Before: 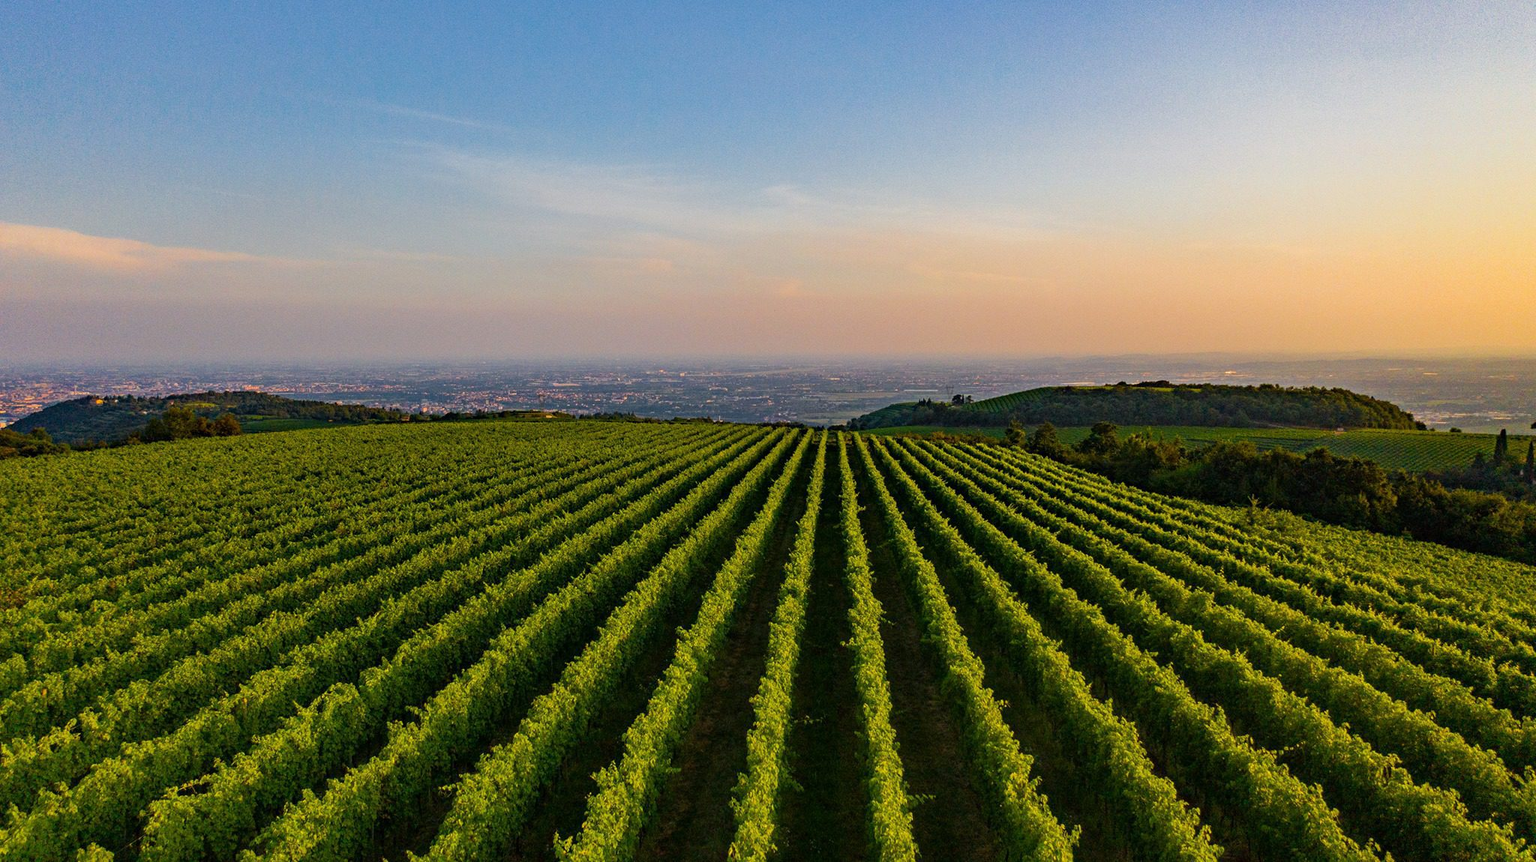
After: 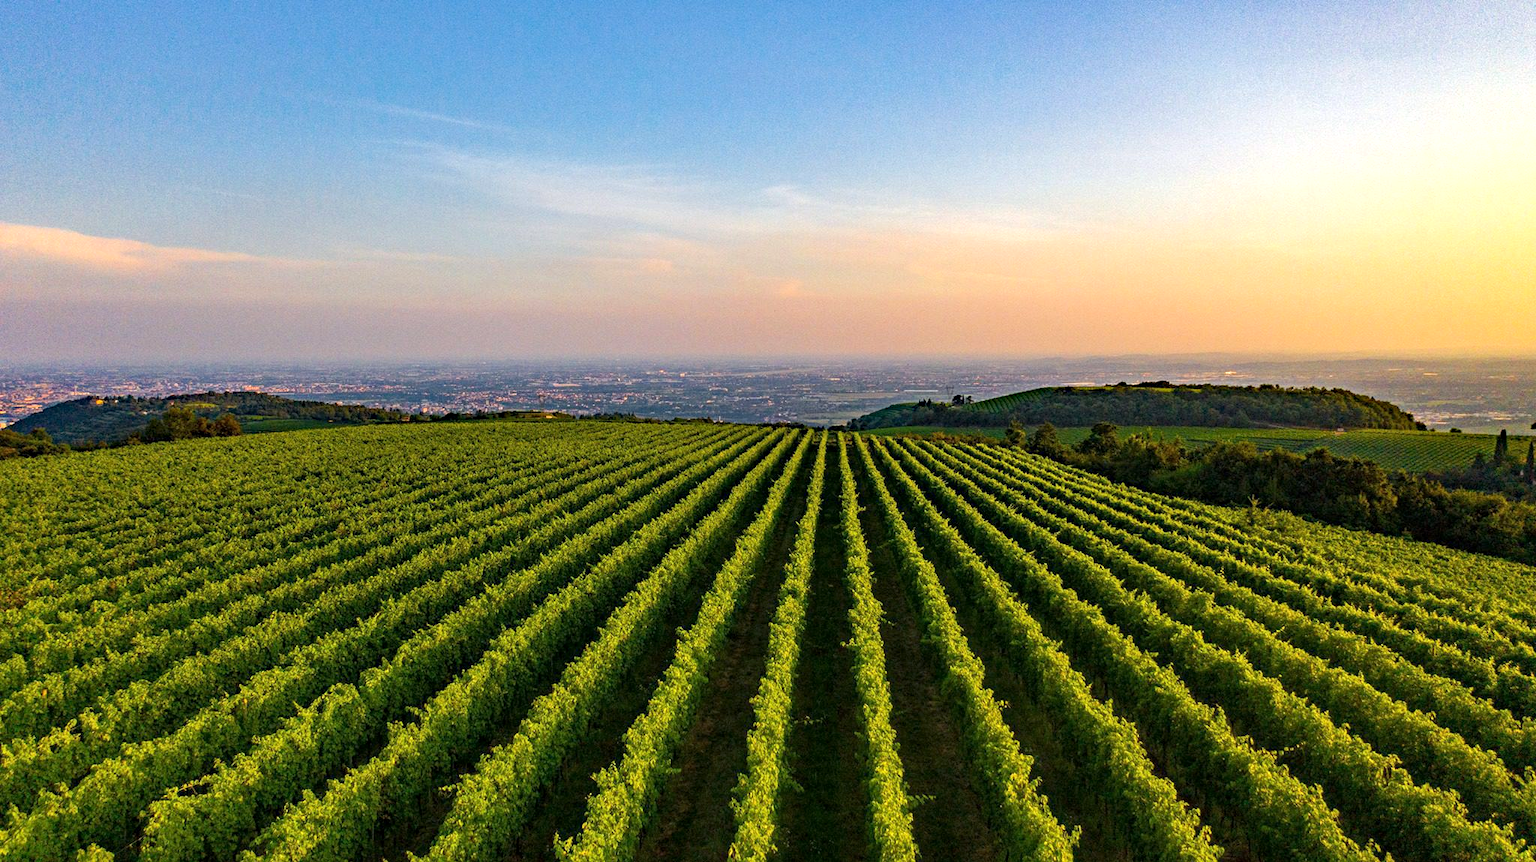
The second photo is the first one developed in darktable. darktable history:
local contrast: highlights 102%, shadows 99%, detail 119%, midtone range 0.2
haze removal: compatibility mode true, adaptive false
exposure: exposure 0.494 EV, compensate highlight preservation false
color correction: highlights b* 0.025
